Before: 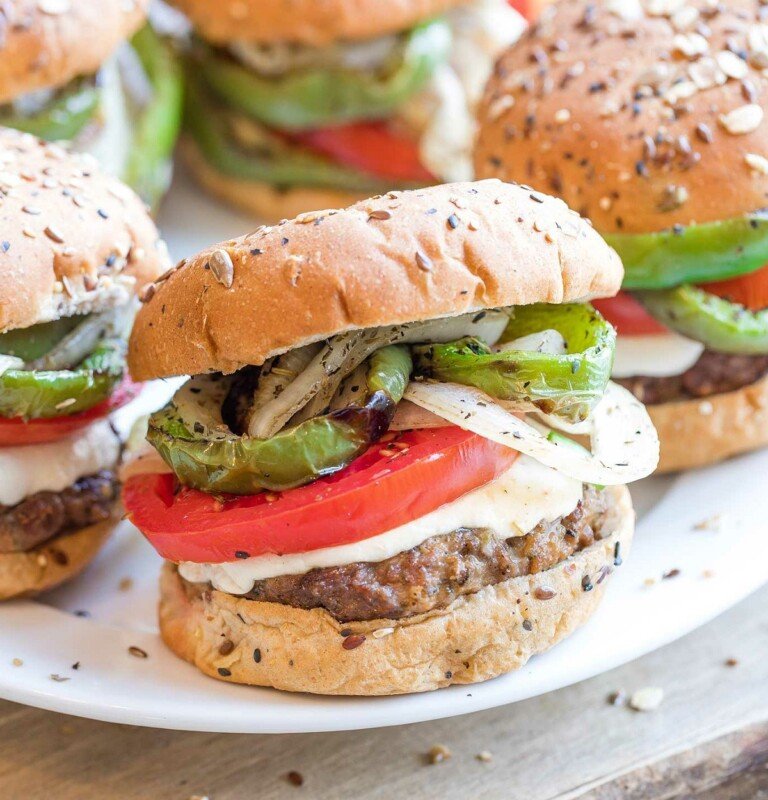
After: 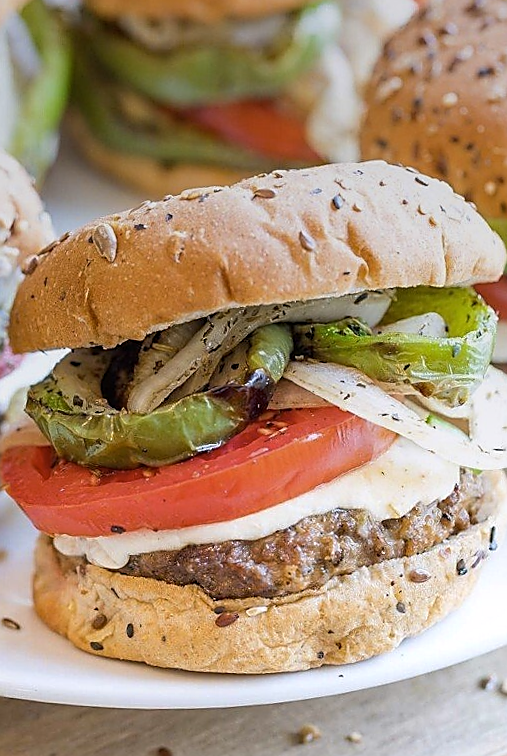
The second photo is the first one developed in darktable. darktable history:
white balance: red 1.004, blue 1.024
rotate and perspective: rotation 1.57°, crop left 0.018, crop right 0.982, crop top 0.039, crop bottom 0.961
color contrast: green-magenta contrast 0.81
sharpen: radius 1.4, amount 1.25, threshold 0.7
graduated density: on, module defaults
crop: left 15.419%, right 17.914%
